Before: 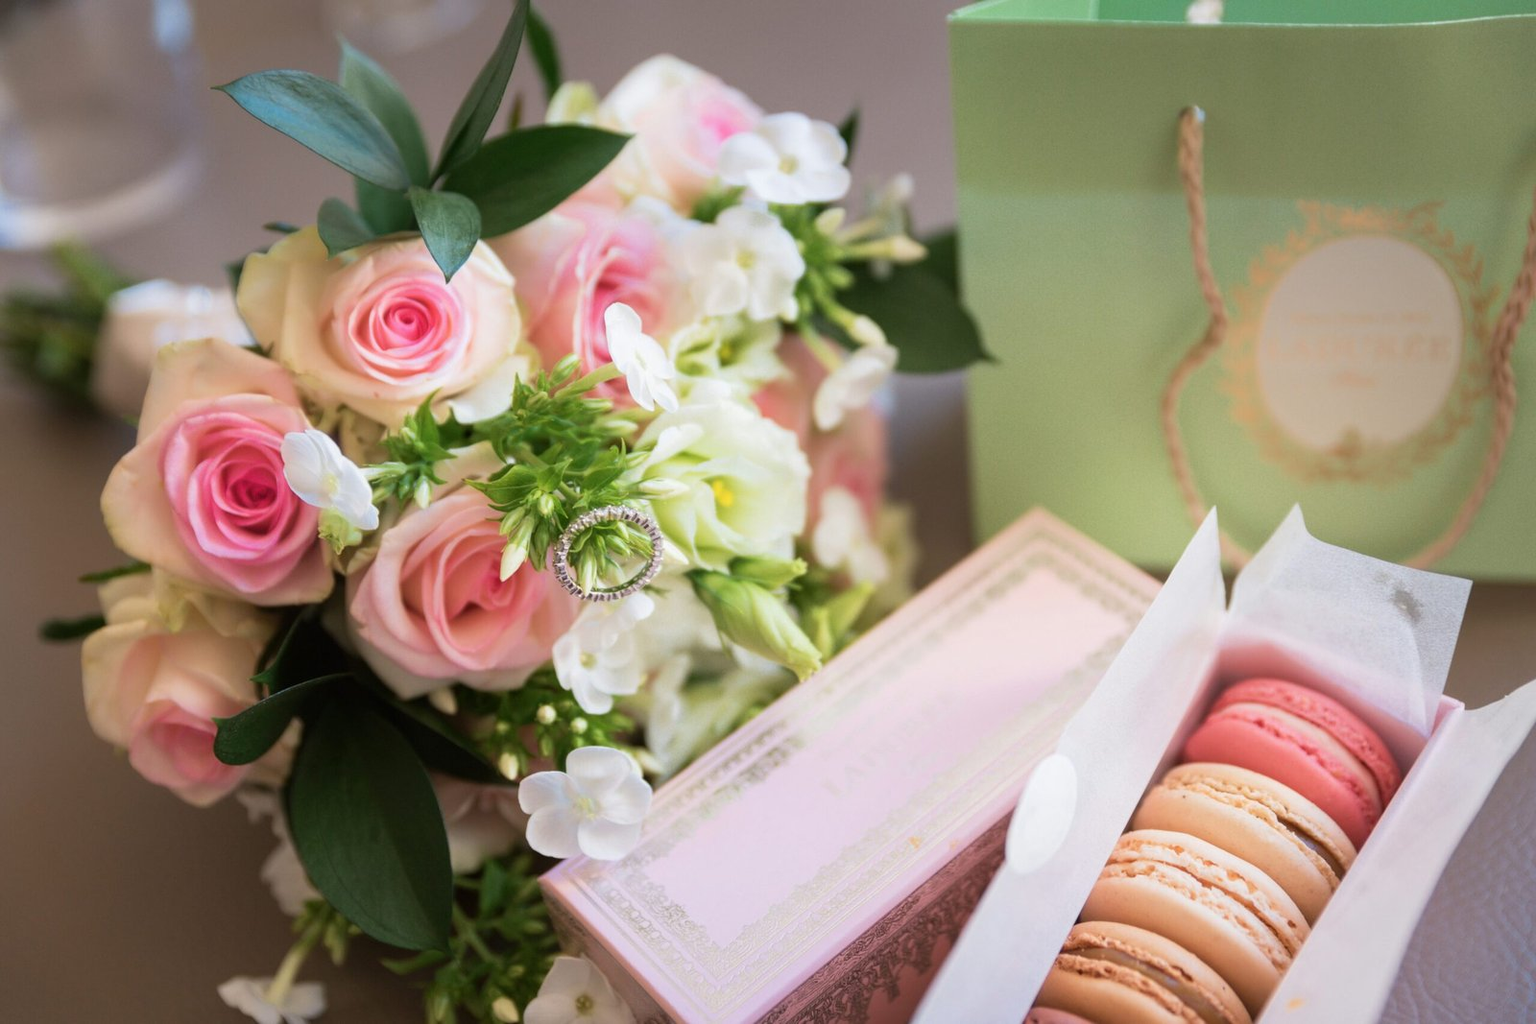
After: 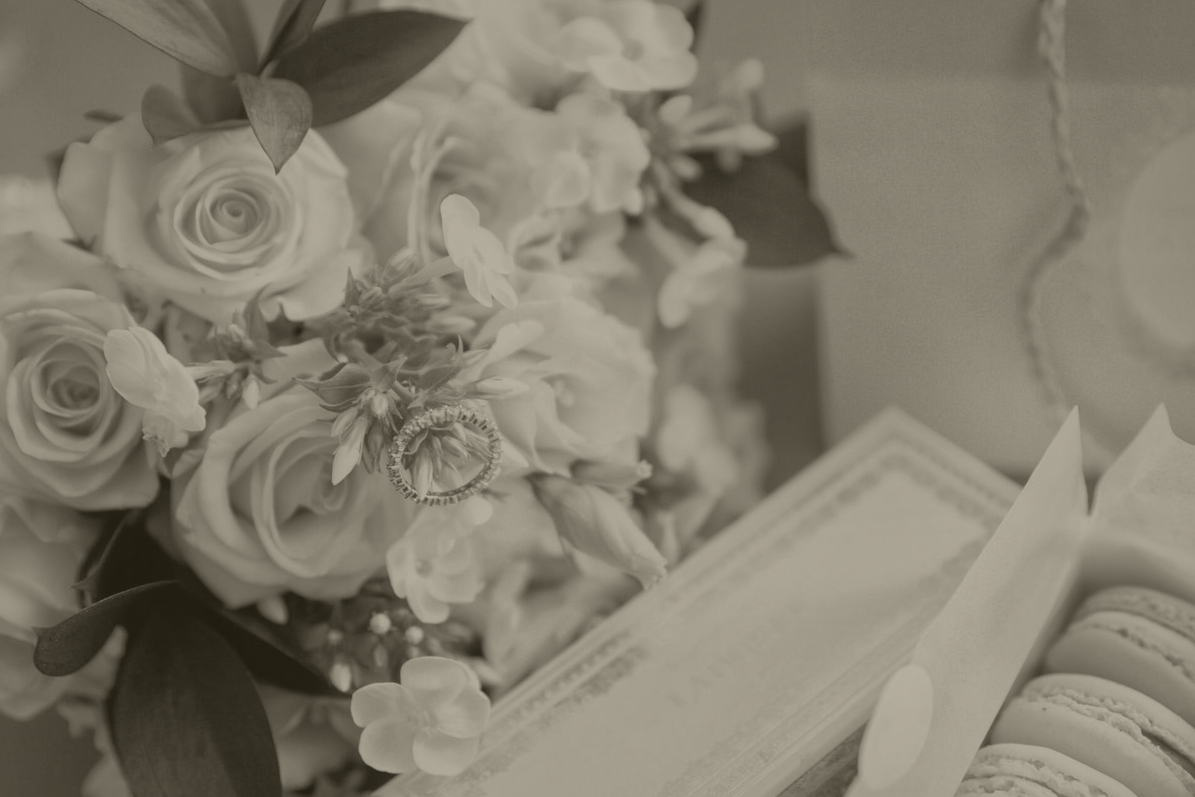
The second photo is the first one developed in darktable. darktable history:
colorize: hue 41.44°, saturation 22%, source mix 60%, lightness 10.61%
crop and rotate: left 11.831%, top 11.346%, right 13.429%, bottom 13.899%
global tonemap: drago (1, 100), detail 1
